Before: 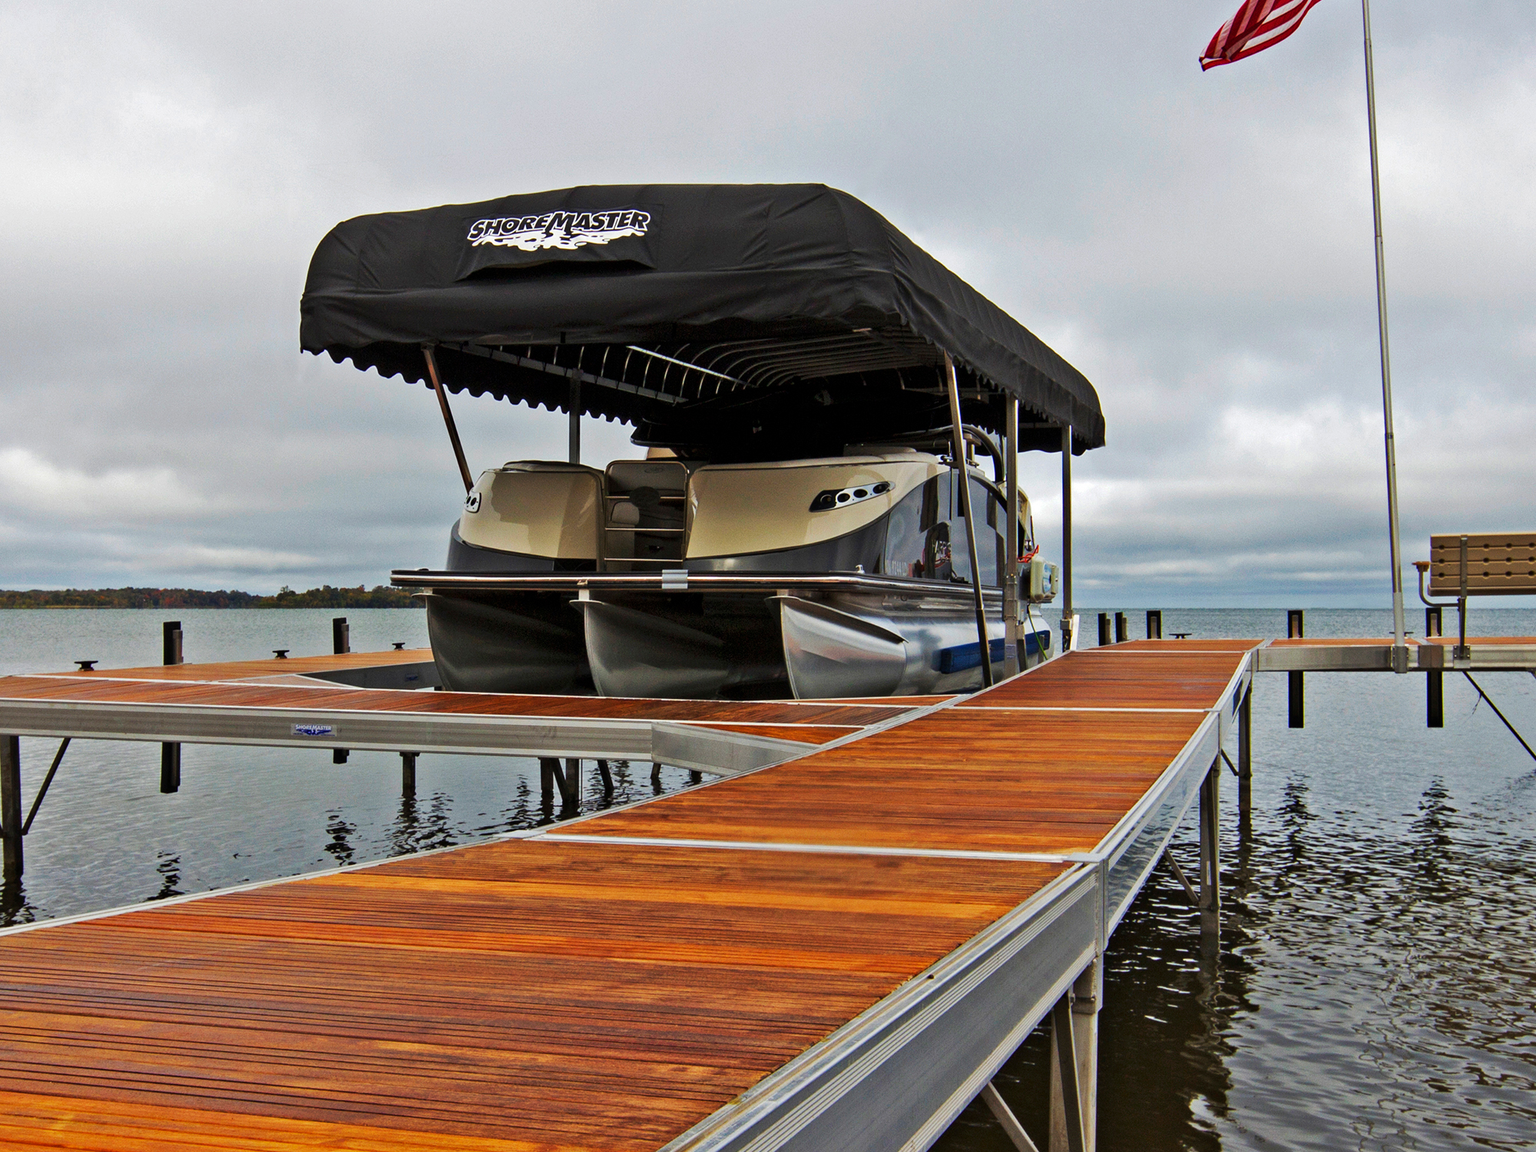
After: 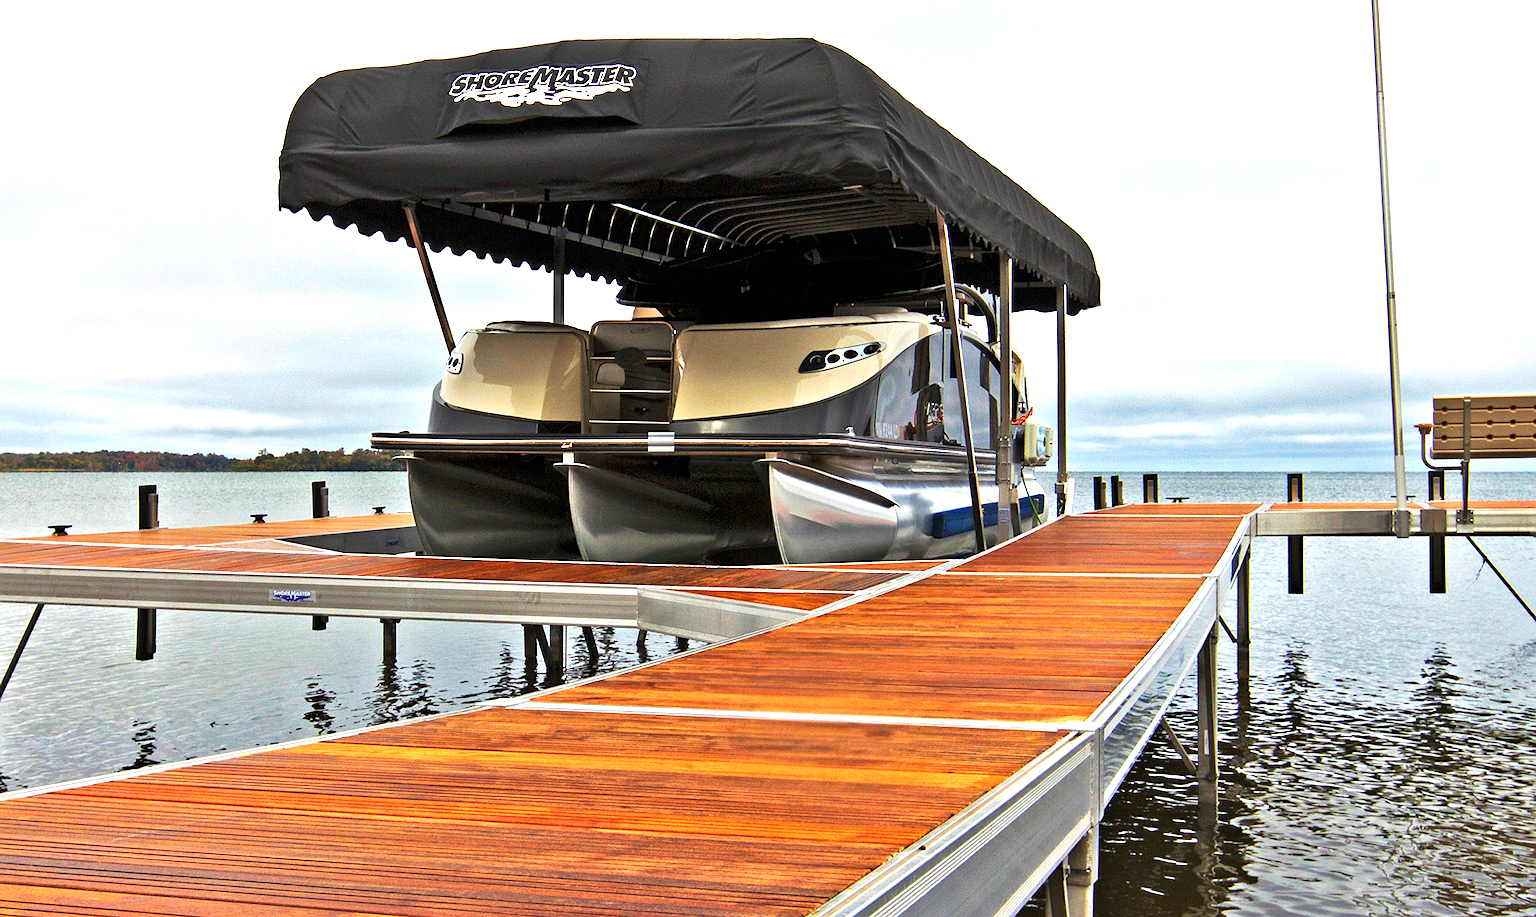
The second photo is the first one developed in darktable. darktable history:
sharpen: radius 1, threshold 1
exposure: exposure 1.061 EV, compensate highlight preservation false
crop and rotate: left 1.814%, top 12.818%, right 0.25%, bottom 9.225%
